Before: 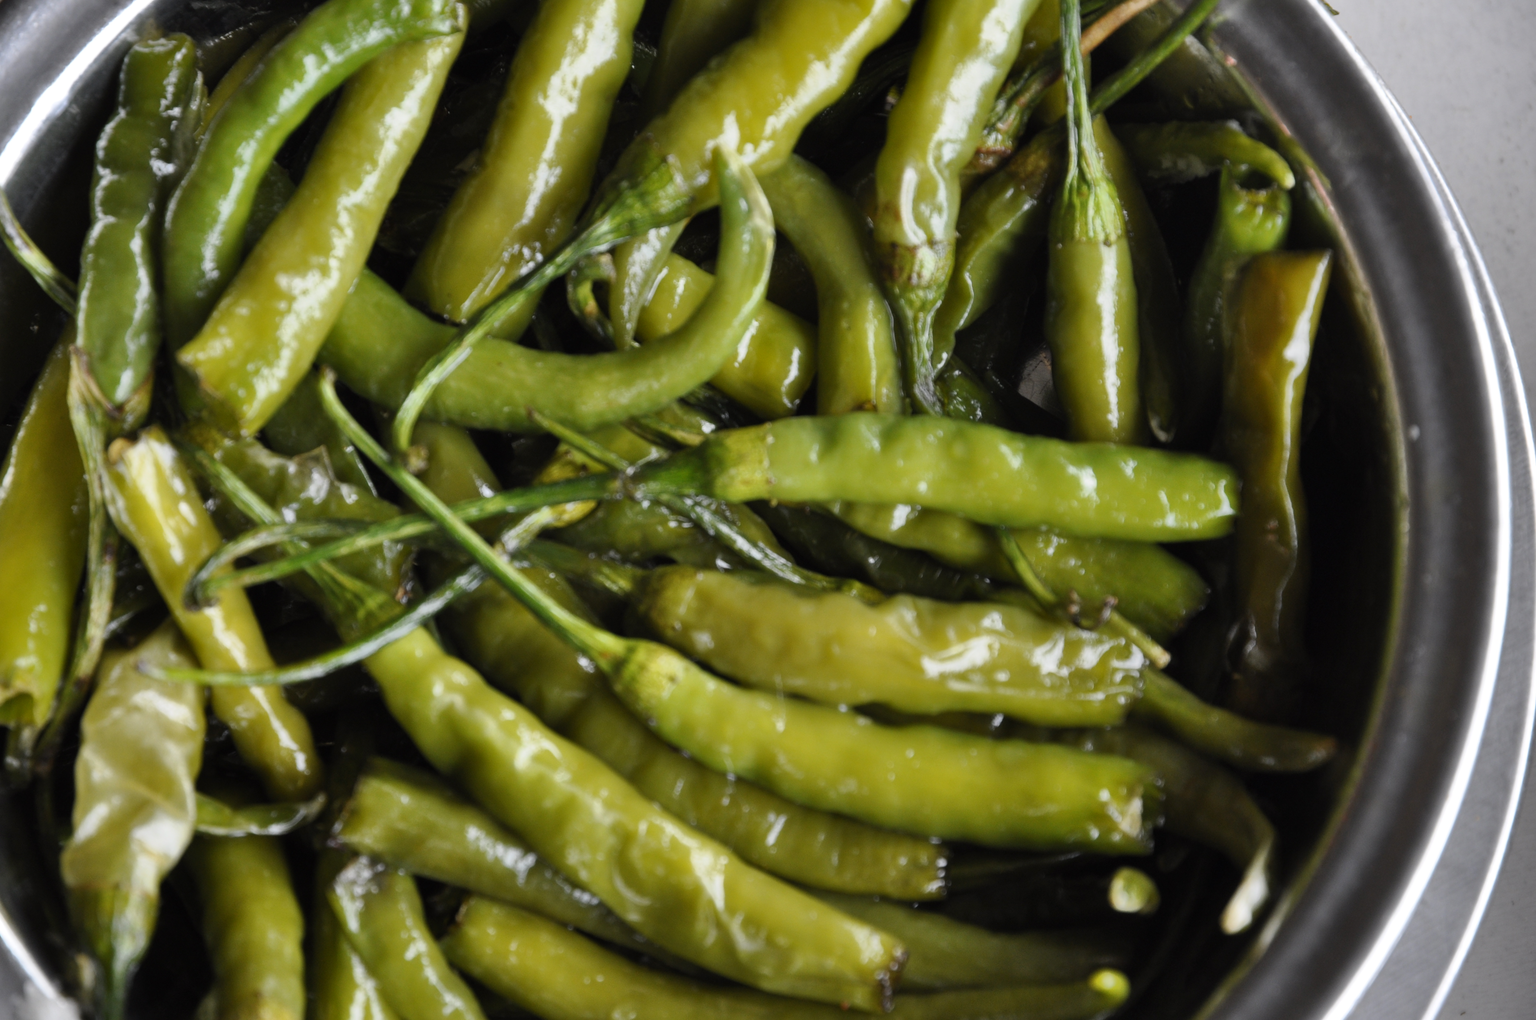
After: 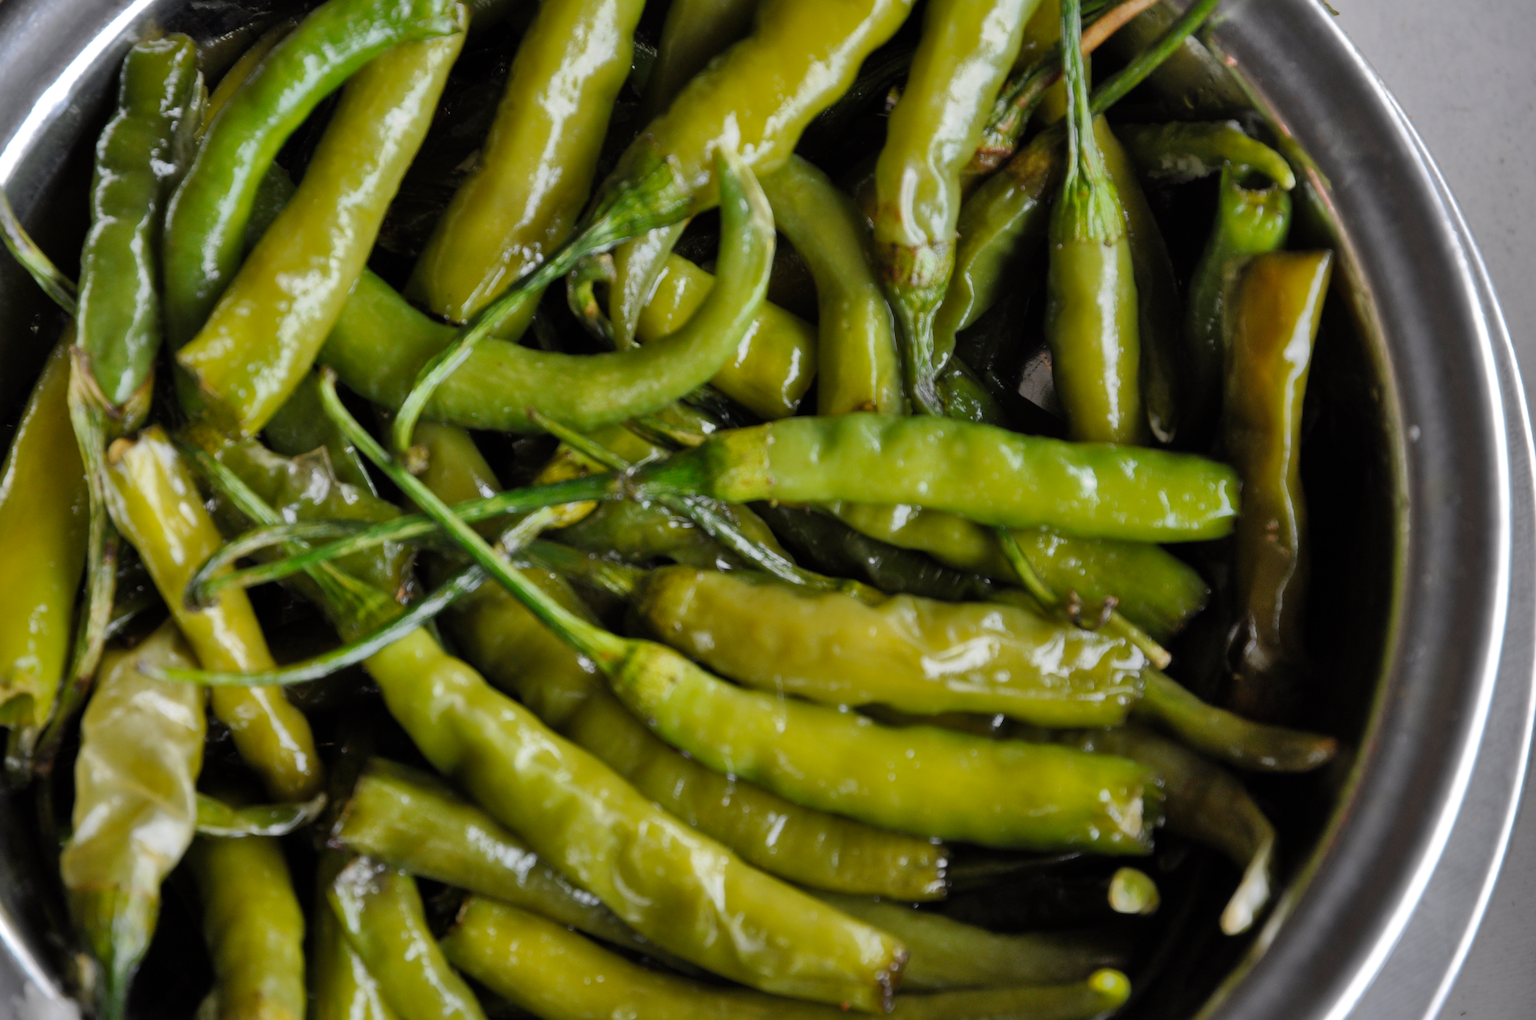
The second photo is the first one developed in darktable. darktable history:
shadows and highlights: shadows 40.31, highlights -59.99
